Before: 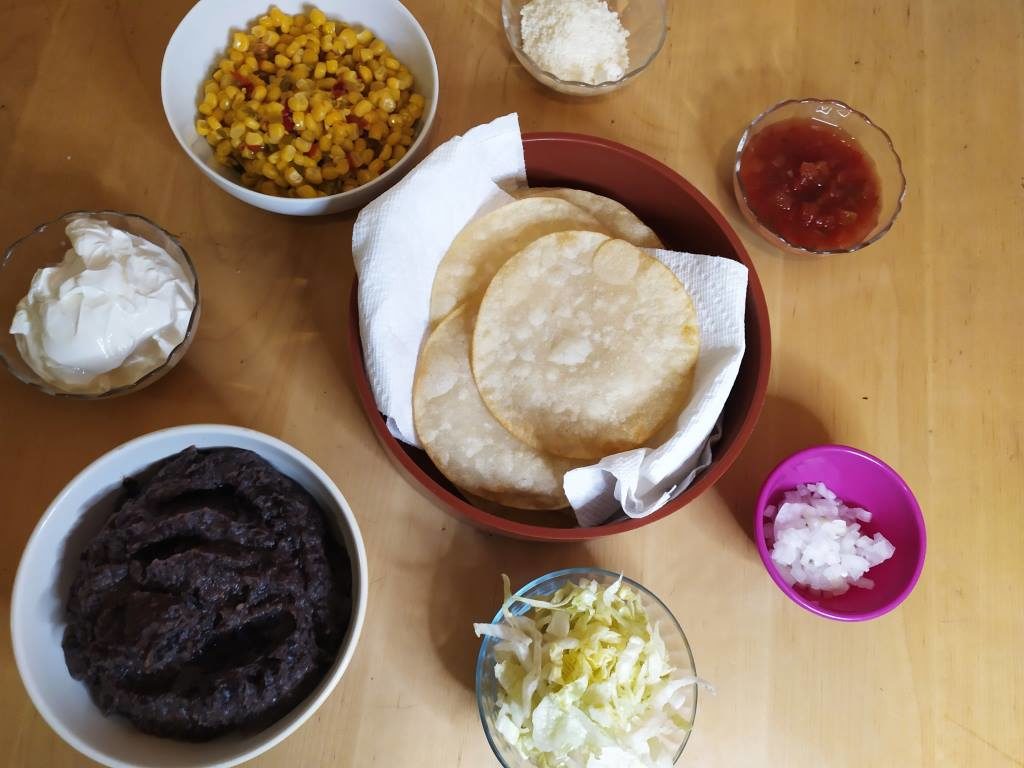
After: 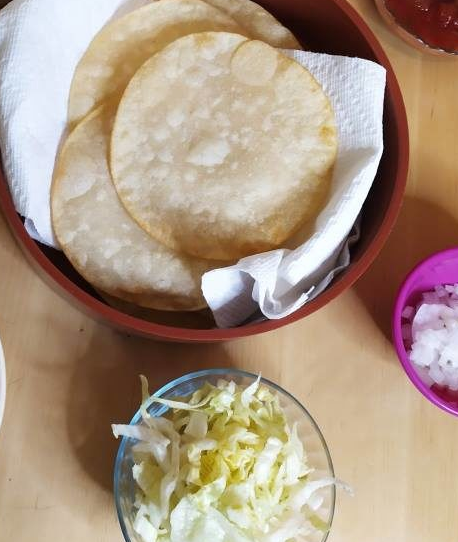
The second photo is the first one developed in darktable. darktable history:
crop: left 35.443%, top 25.973%, right 19.805%, bottom 3.39%
